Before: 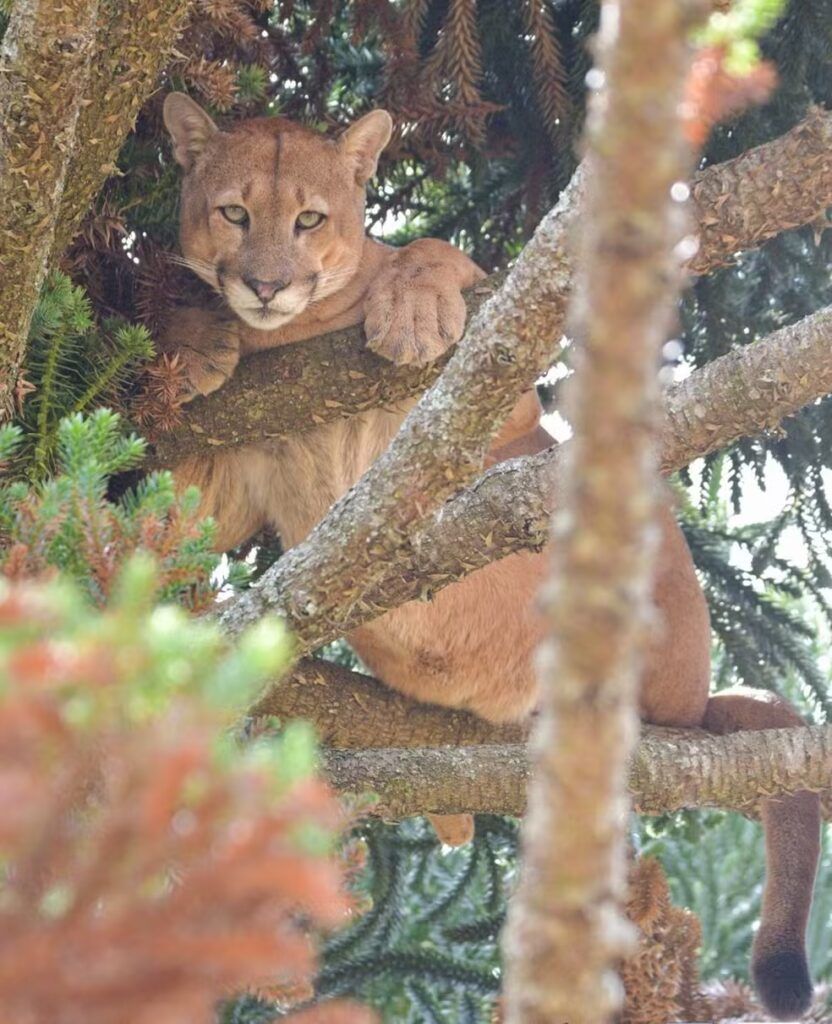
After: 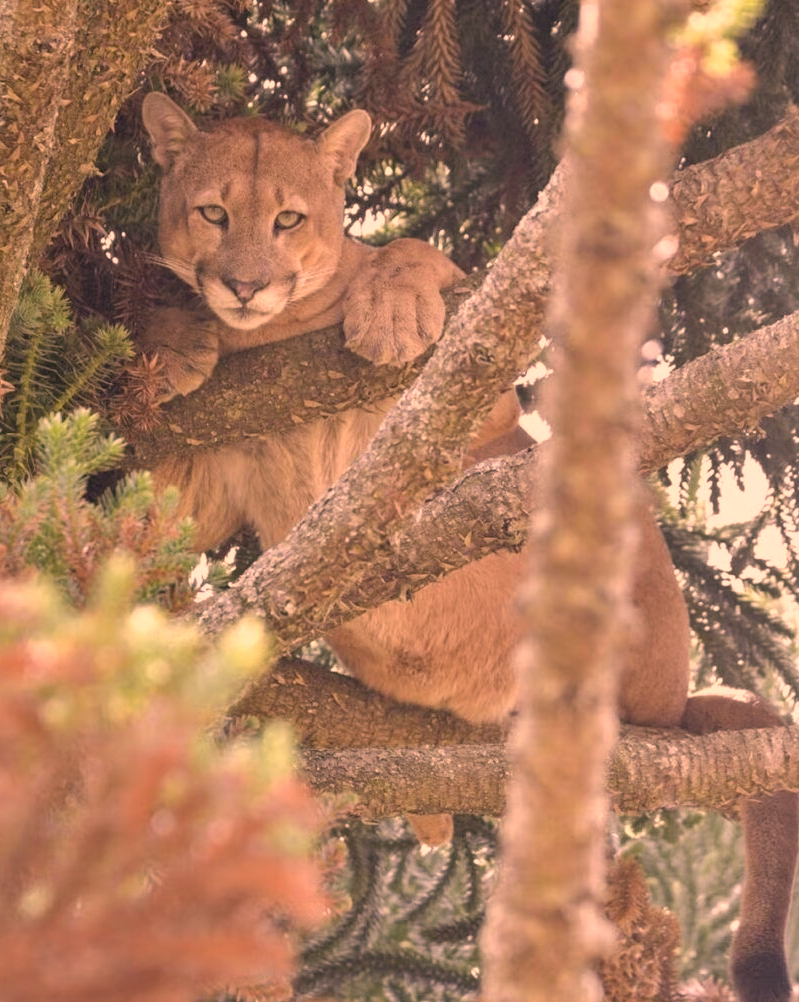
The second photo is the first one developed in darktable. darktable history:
color correction: highlights a* 39.99, highlights b* 39.88, saturation 0.687
crop and rotate: left 2.574%, right 1.279%, bottom 2.087%
shadows and highlights: low approximation 0.01, soften with gaussian
